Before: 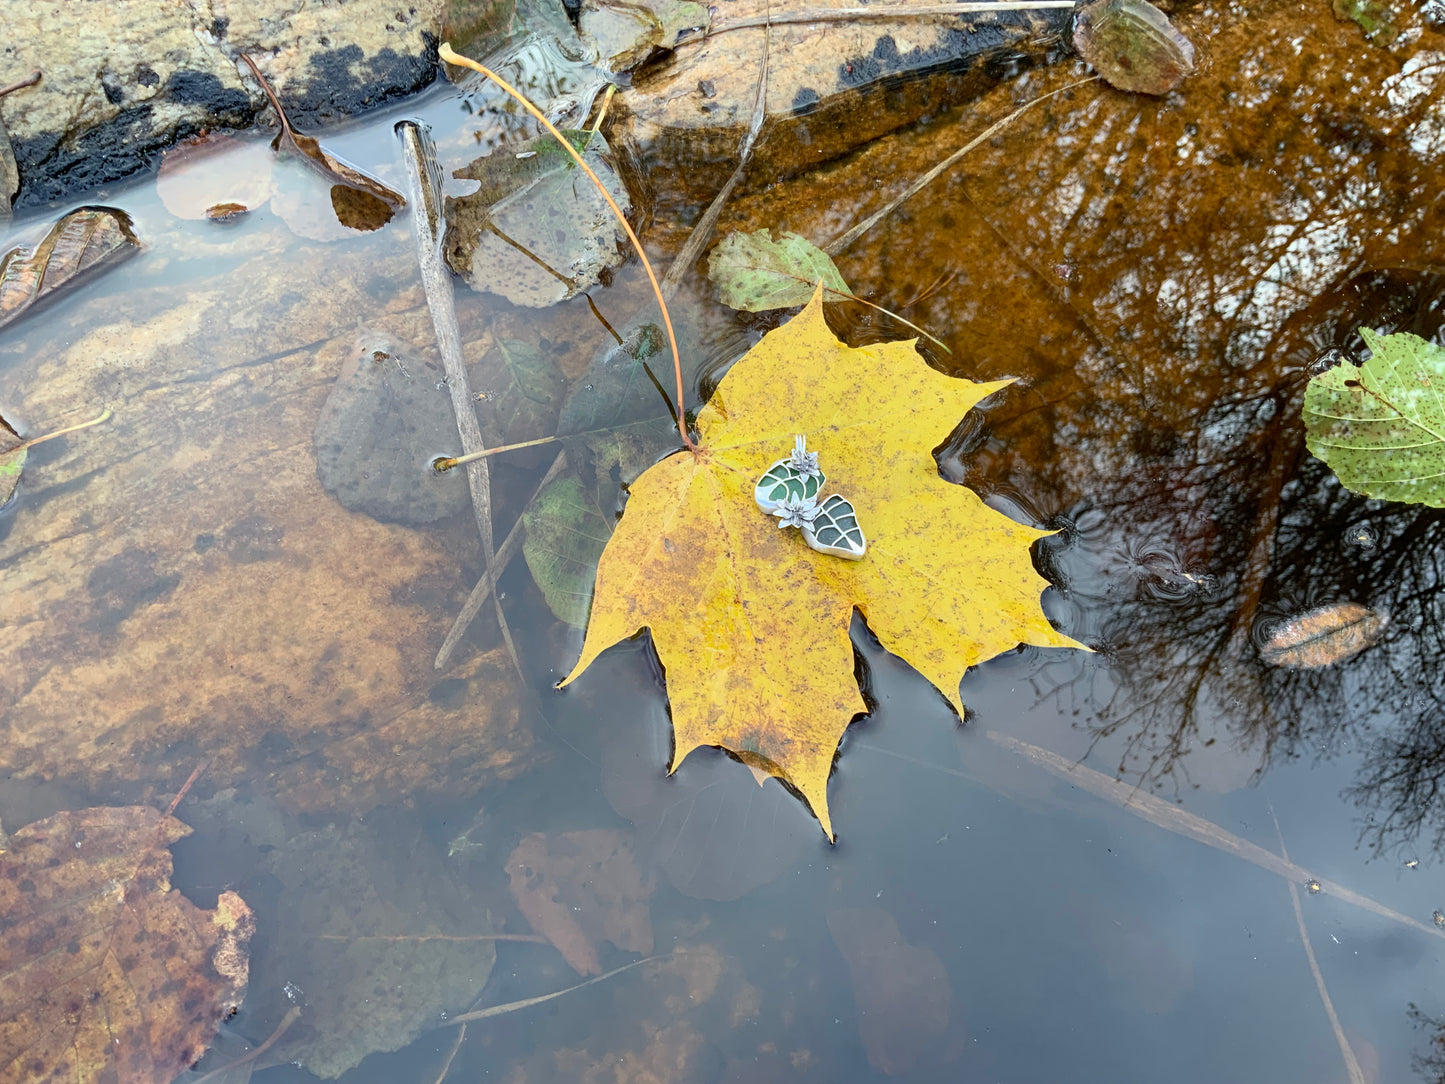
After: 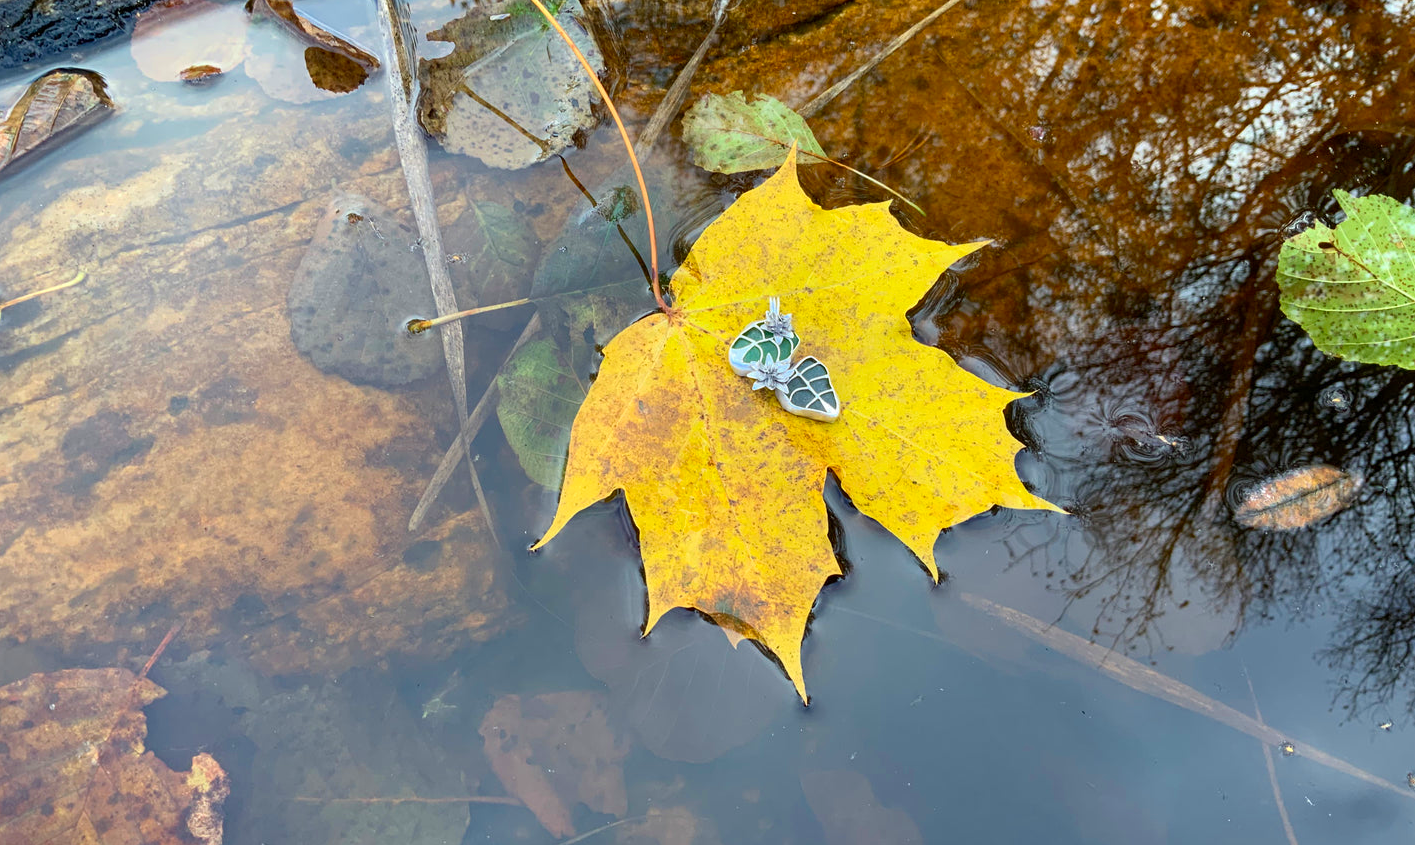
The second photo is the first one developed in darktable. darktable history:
crop and rotate: left 1.814%, top 12.818%, right 0.25%, bottom 9.225%
color zones: curves: ch0 [(0, 0.613) (0.01, 0.613) (0.245, 0.448) (0.498, 0.529) (0.642, 0.665) (0.879, 0.777) (0.99, 0.613)]; ch1 [(0, 0) (0.143, 0) (0.286, 0) (0.429, 0) (0.571, 0) (0.714, 0) (0.857, 0)], mix -131.09%
